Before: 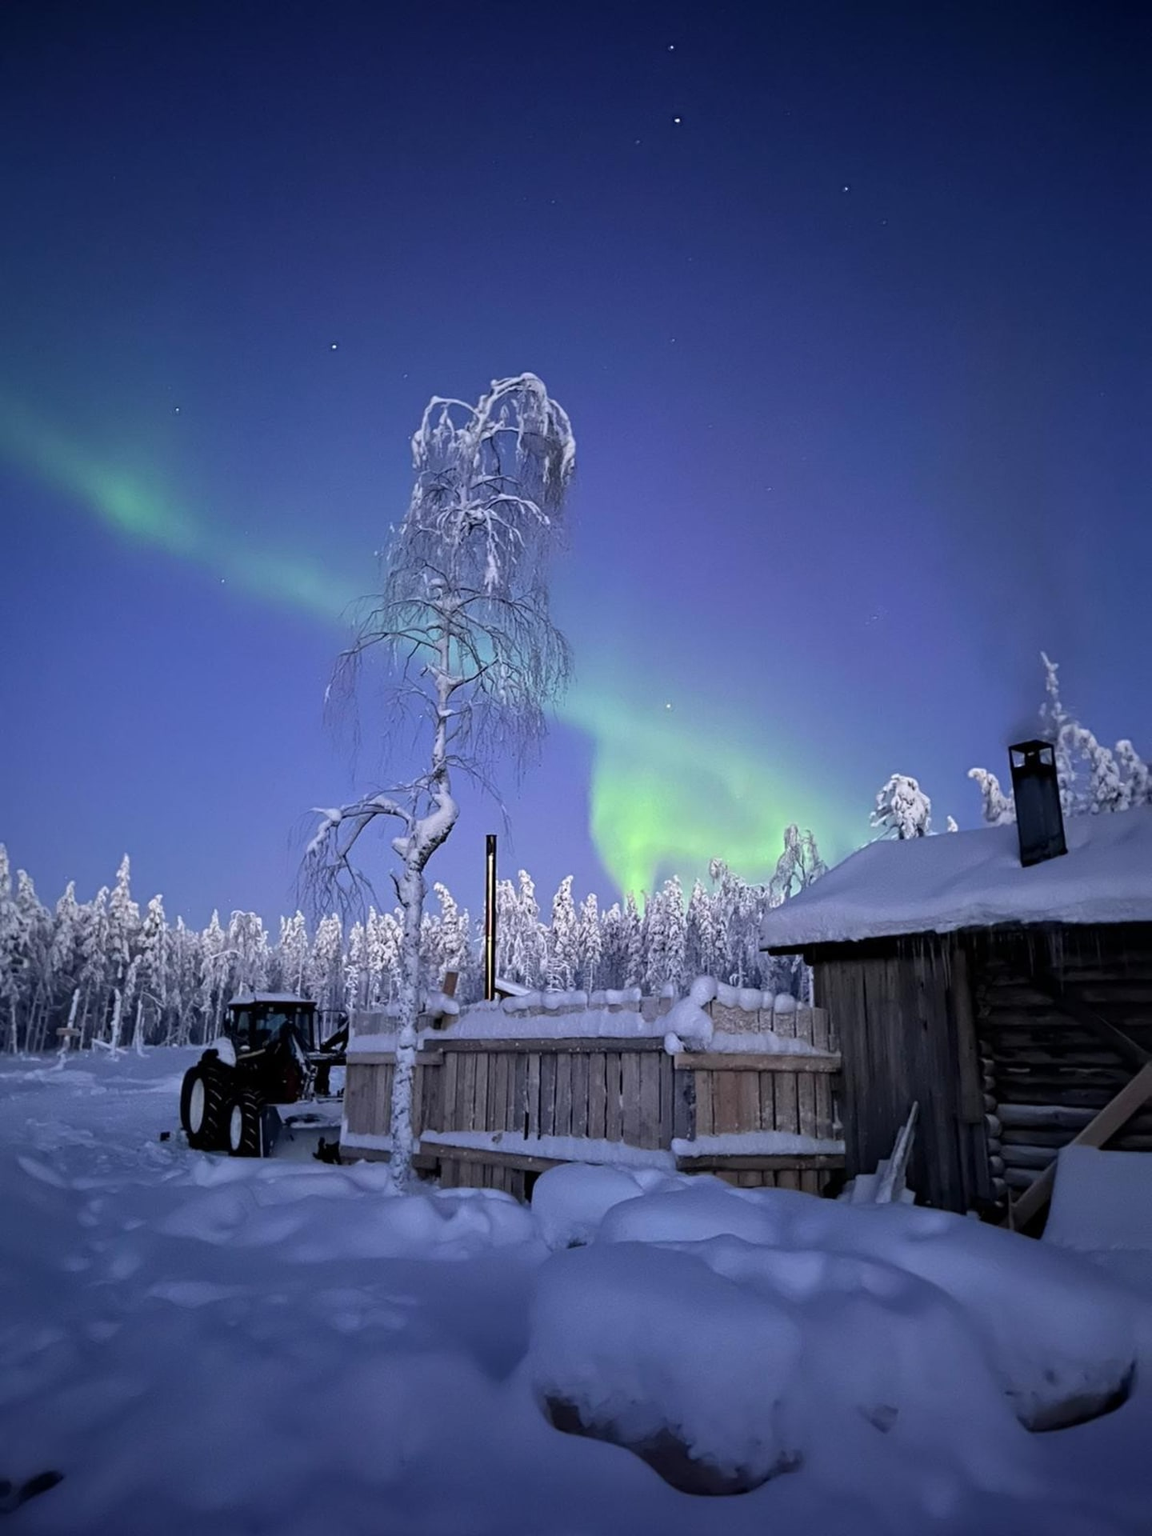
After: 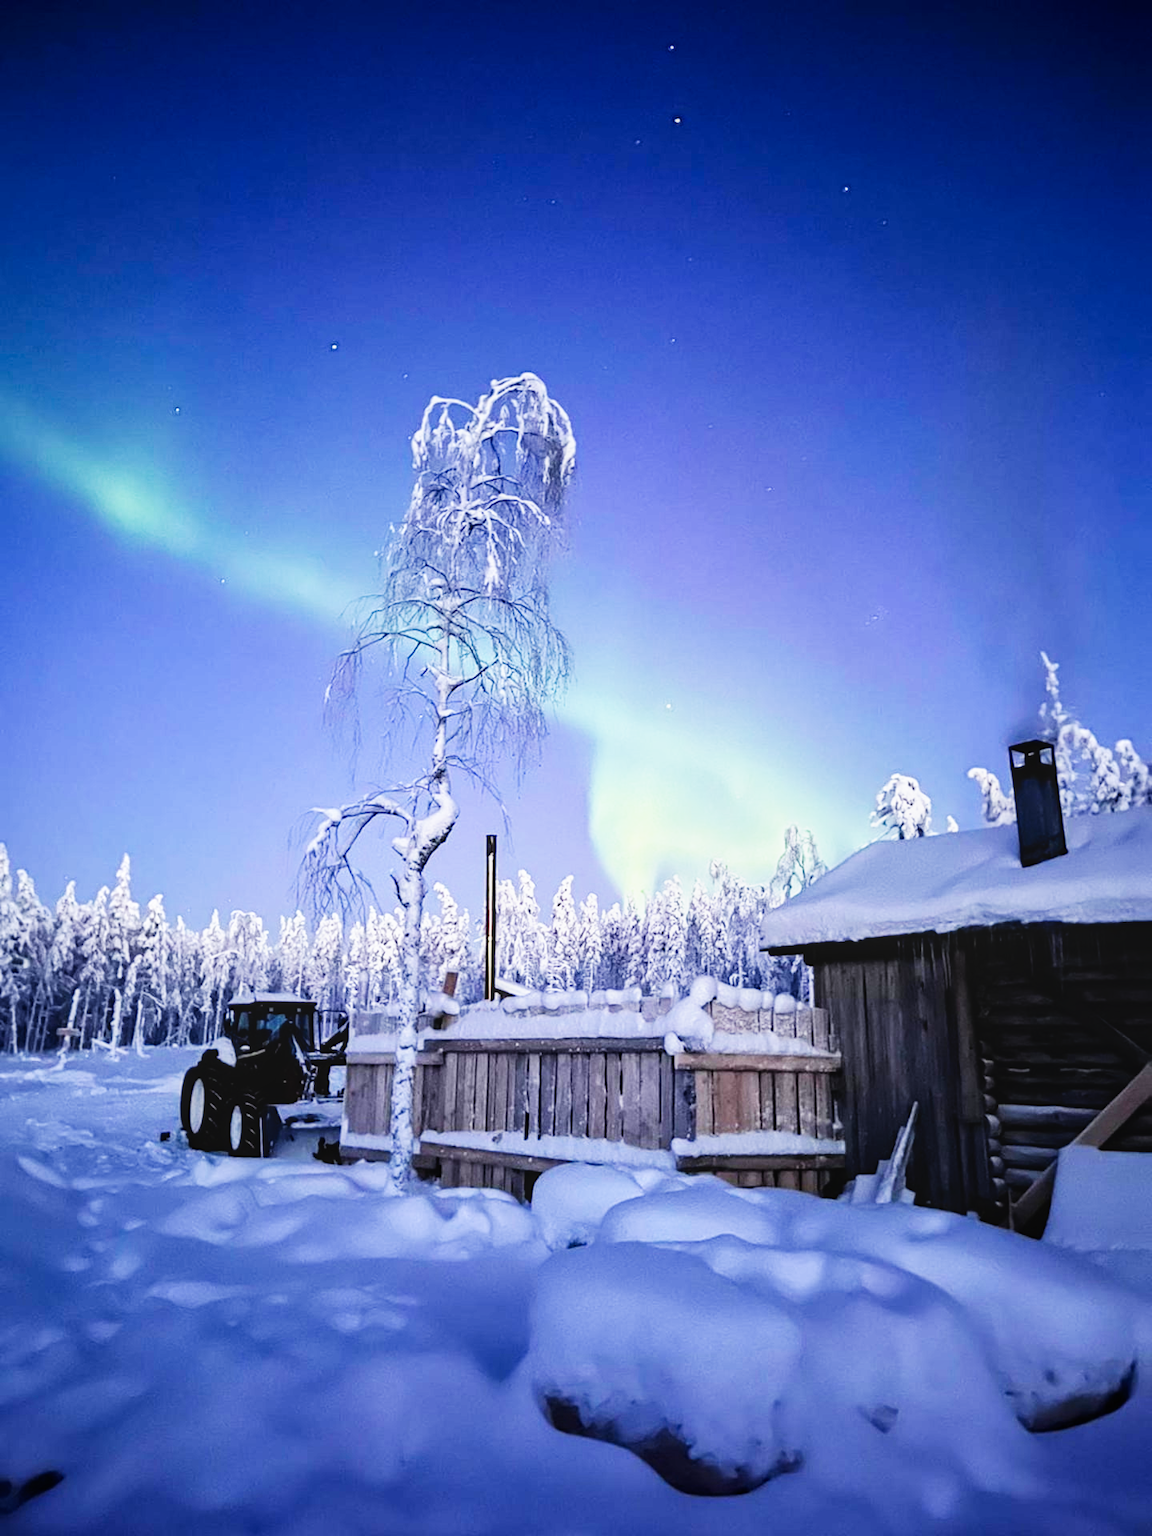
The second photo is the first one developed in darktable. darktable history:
local contrast: detail 110%
base curve: curves: ch0 [(0, 0) (0.007, 0.004) (0.027, 0.03) (0.046, 0.07) (0.207, 0.54) (0.442, 0.872) (0.673, 0.972) (1, 1)], preserve colors none
exposure: black level correction 0, compensate exposure bias true, compensate highlight preservation false
